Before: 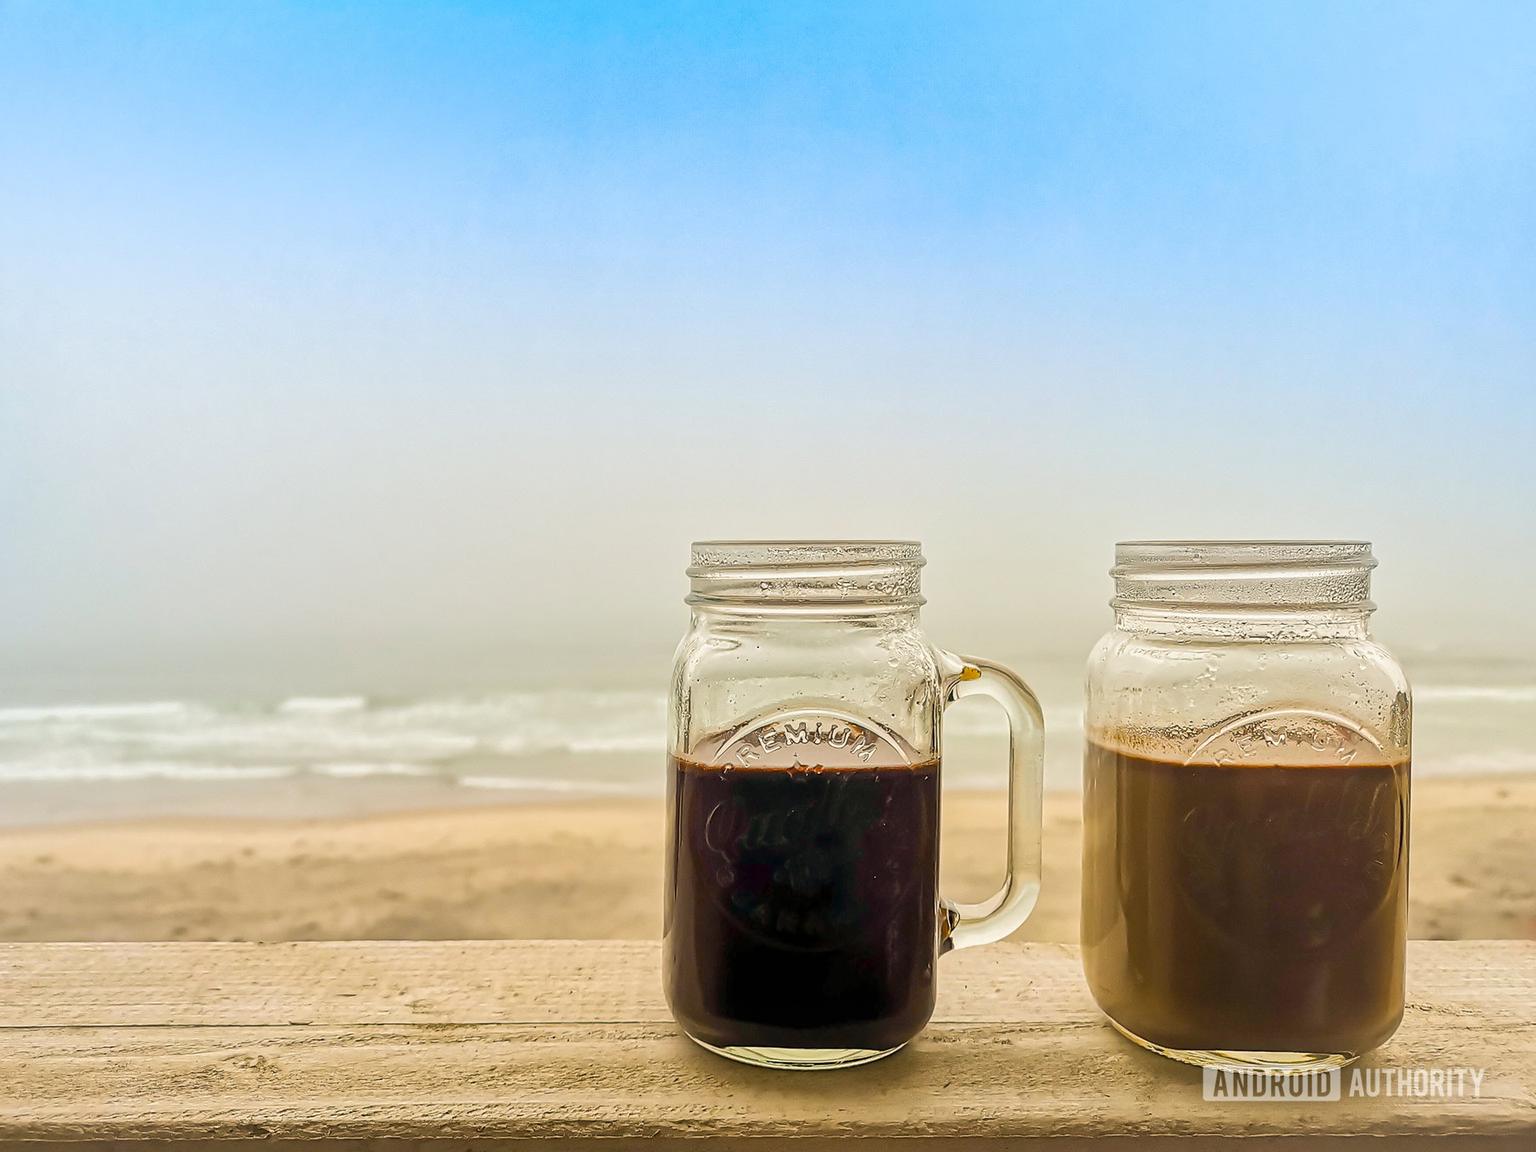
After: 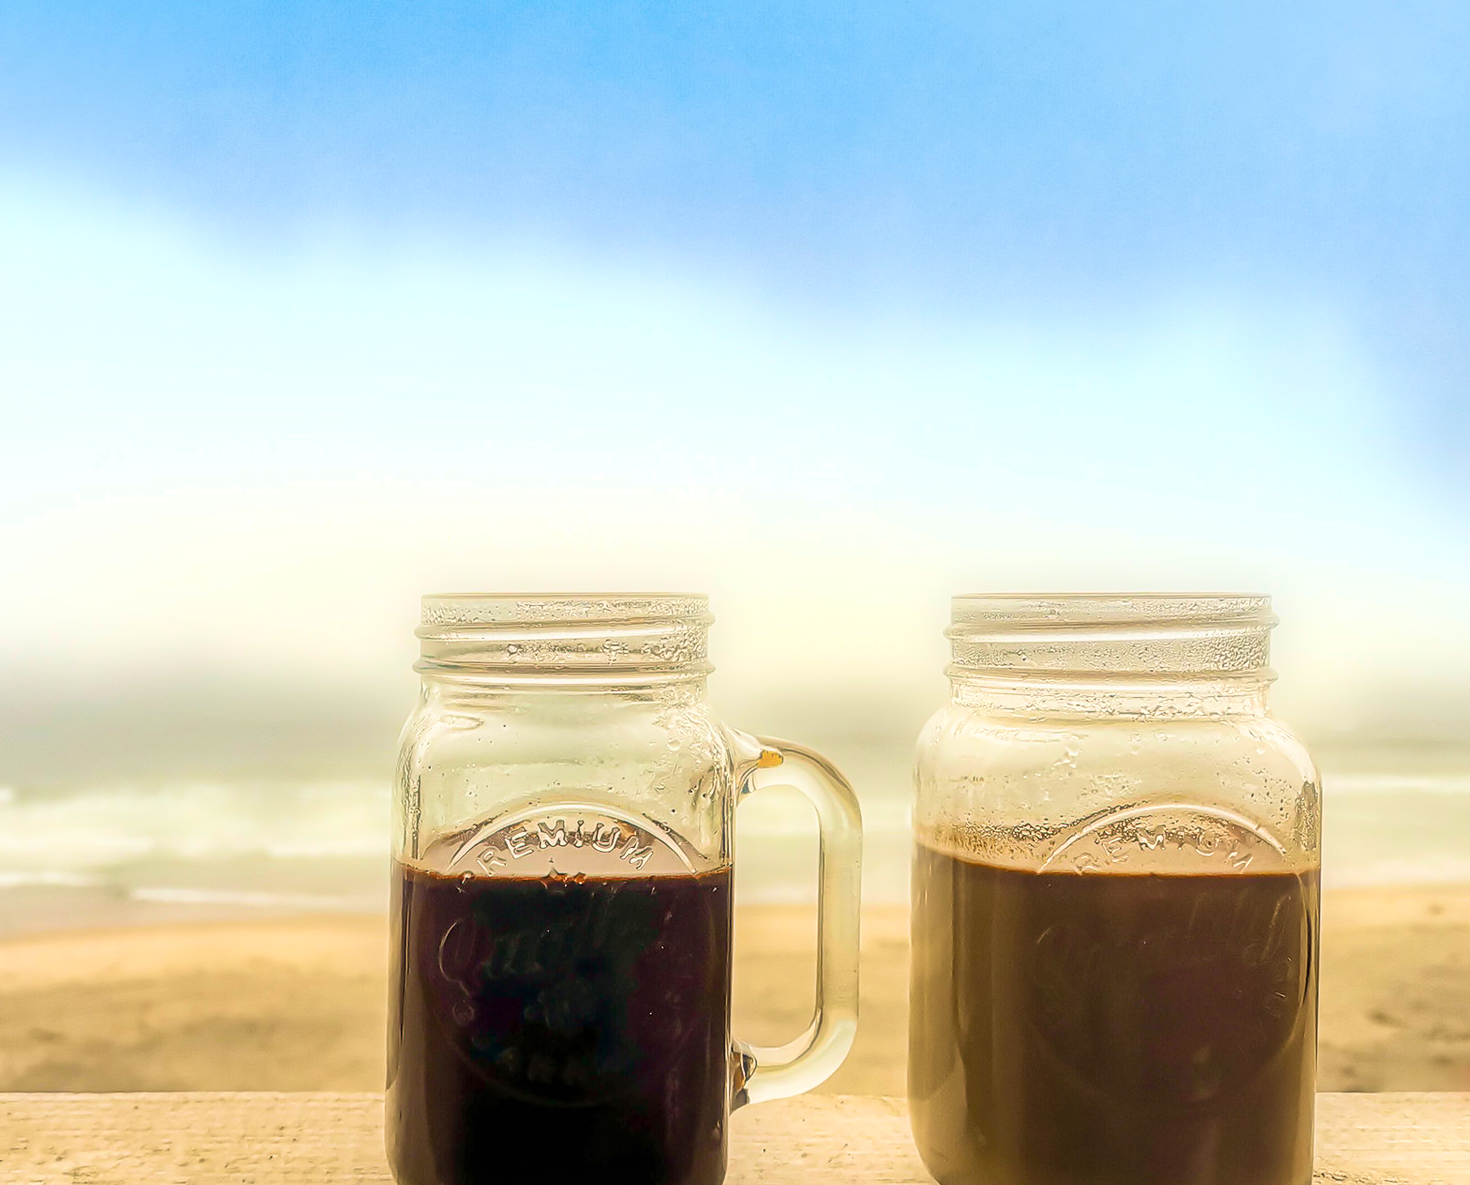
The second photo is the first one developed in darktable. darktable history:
crop: left 23.095%, top 5.827%, bottom 11.854%
bloom: size 5%, threshold 95%, strength 15%
velvia: strength 45%
